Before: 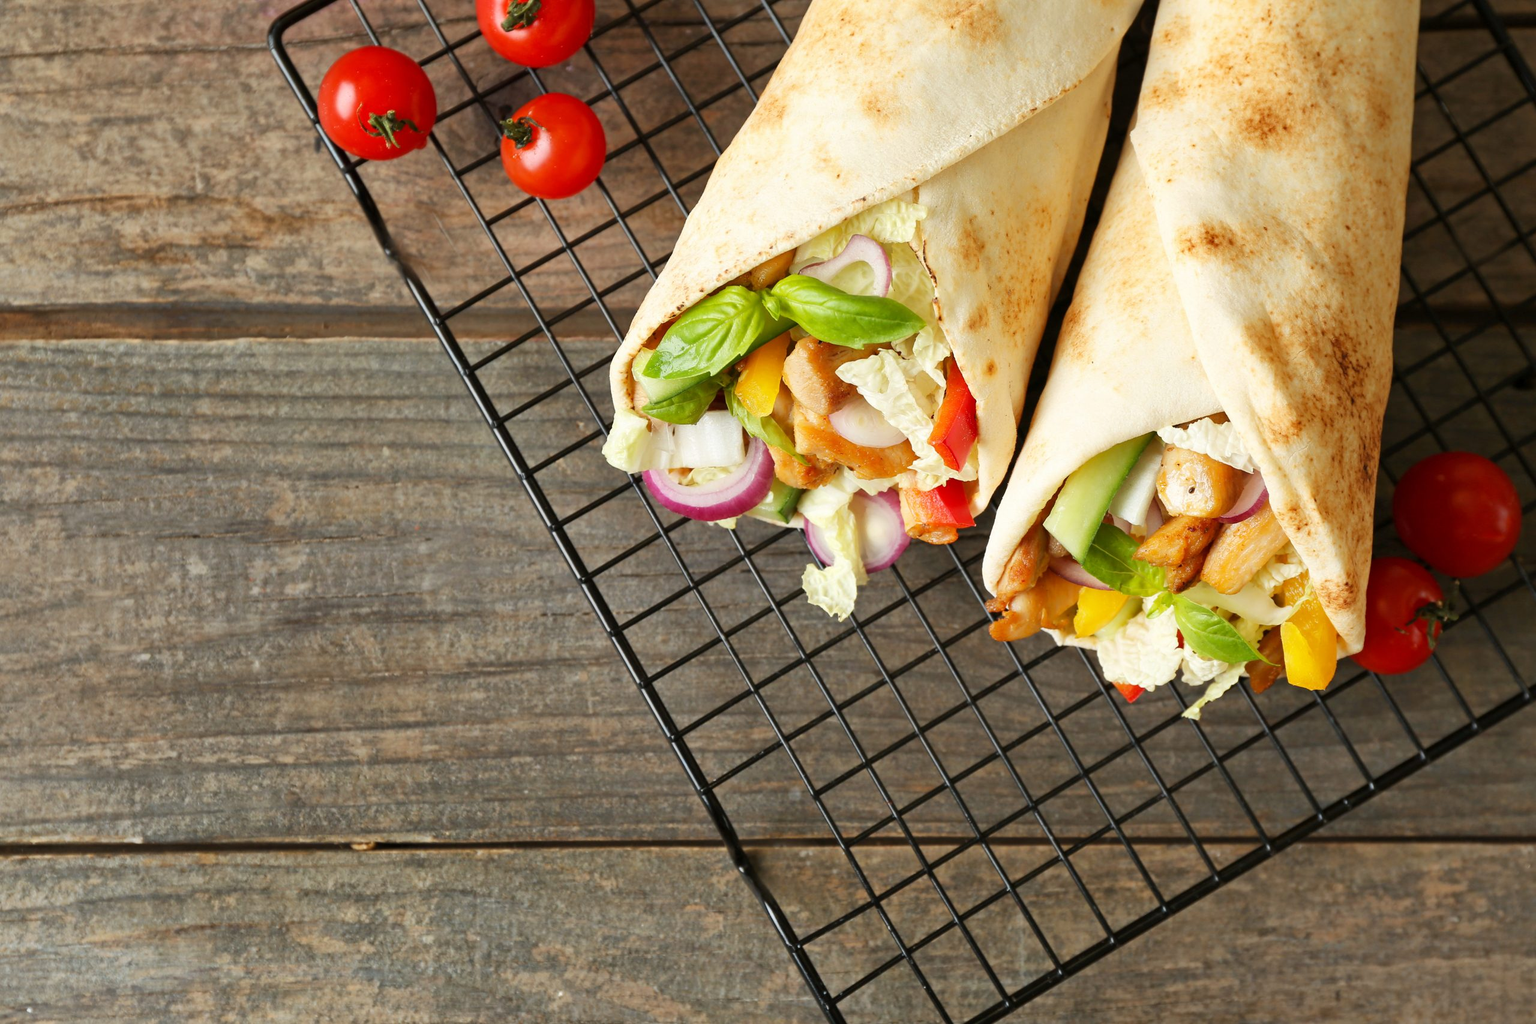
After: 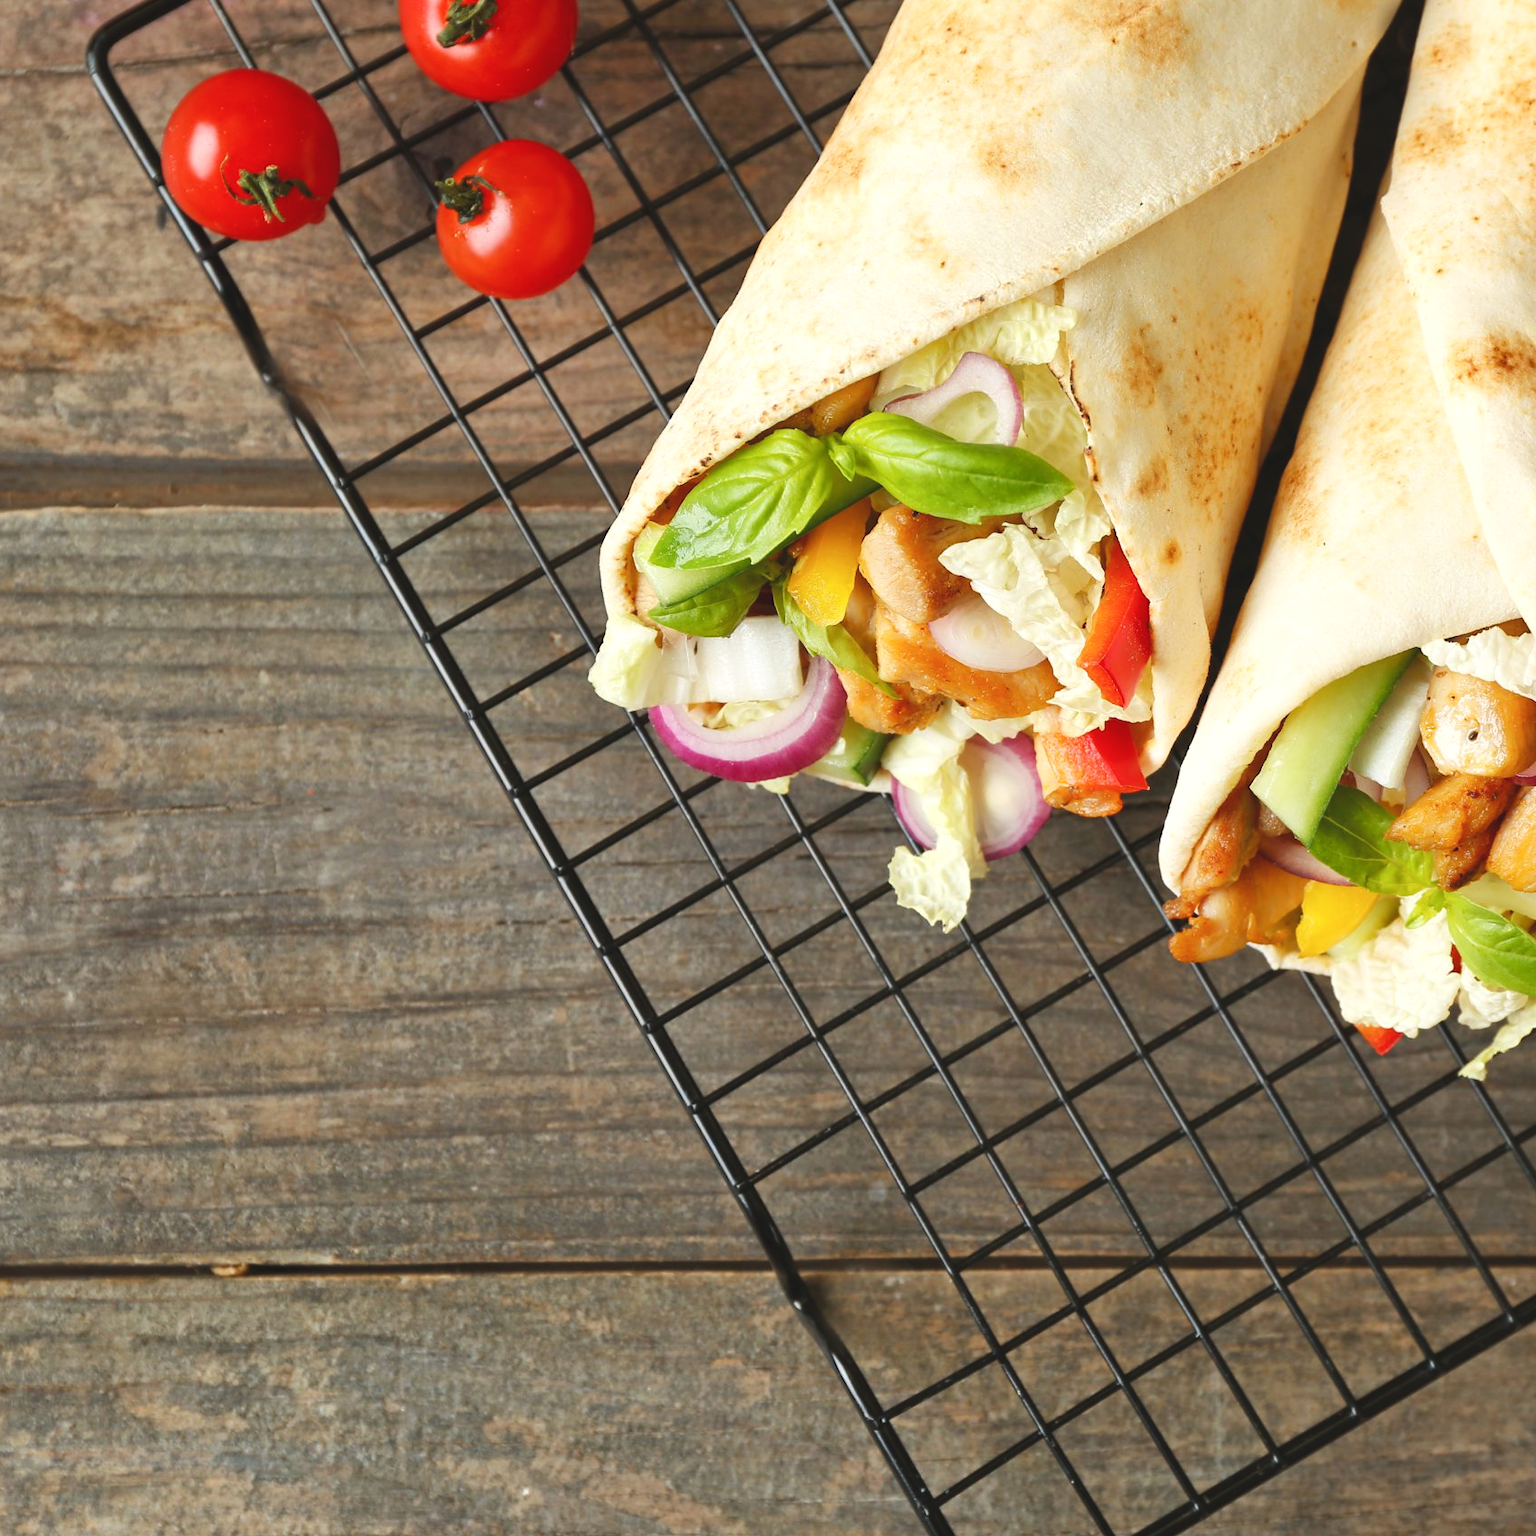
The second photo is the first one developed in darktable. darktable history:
crop and rotate: left 13.677%, right 19.652%
tone equalizer: luminance estimator HSV value / RGB max
color balance rgb: perceptual saturation grading › global saturation 1.757%, perceptual saturation grading › highlights -1.891%, perceptual saturation grading › mid-tones 4.357%, perceptual saturation grading › shadows 6.917%
exposure: black level correction -0.008, exposure 0.071 EV, compensate highlight preservation false
